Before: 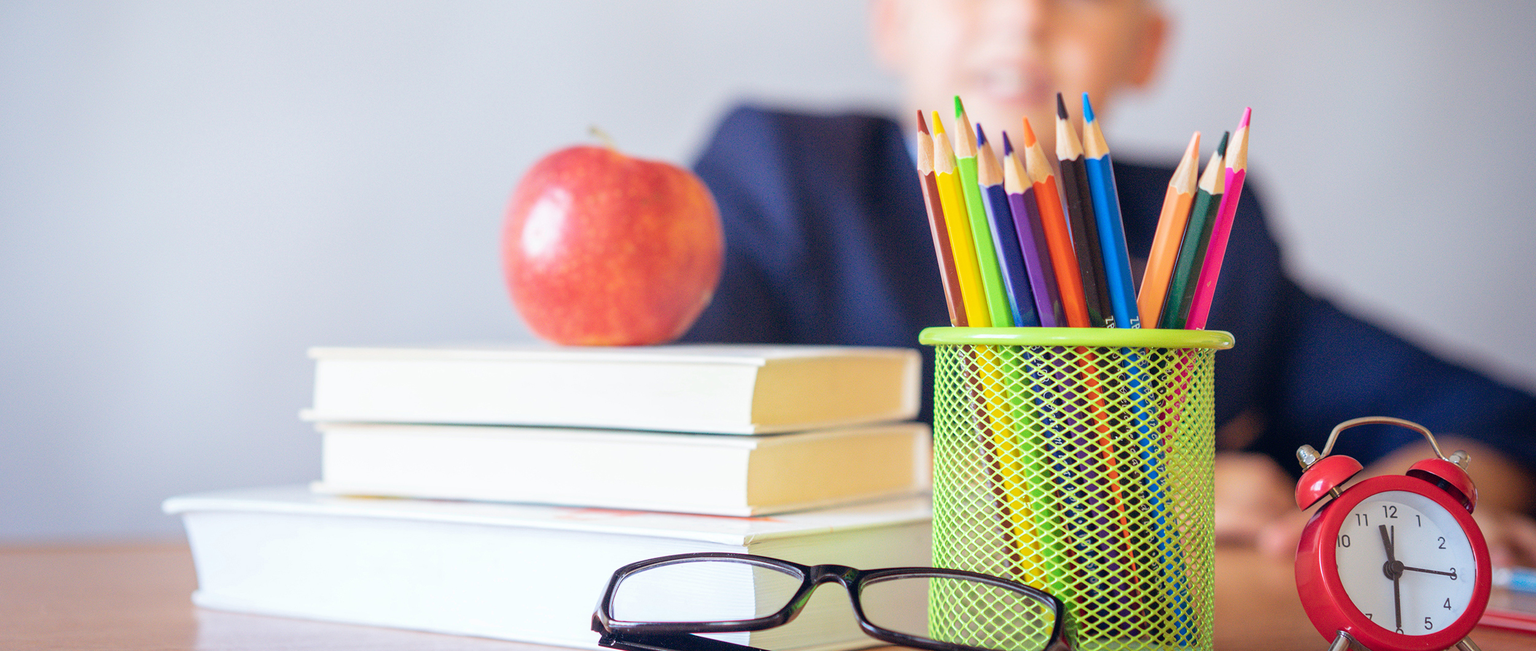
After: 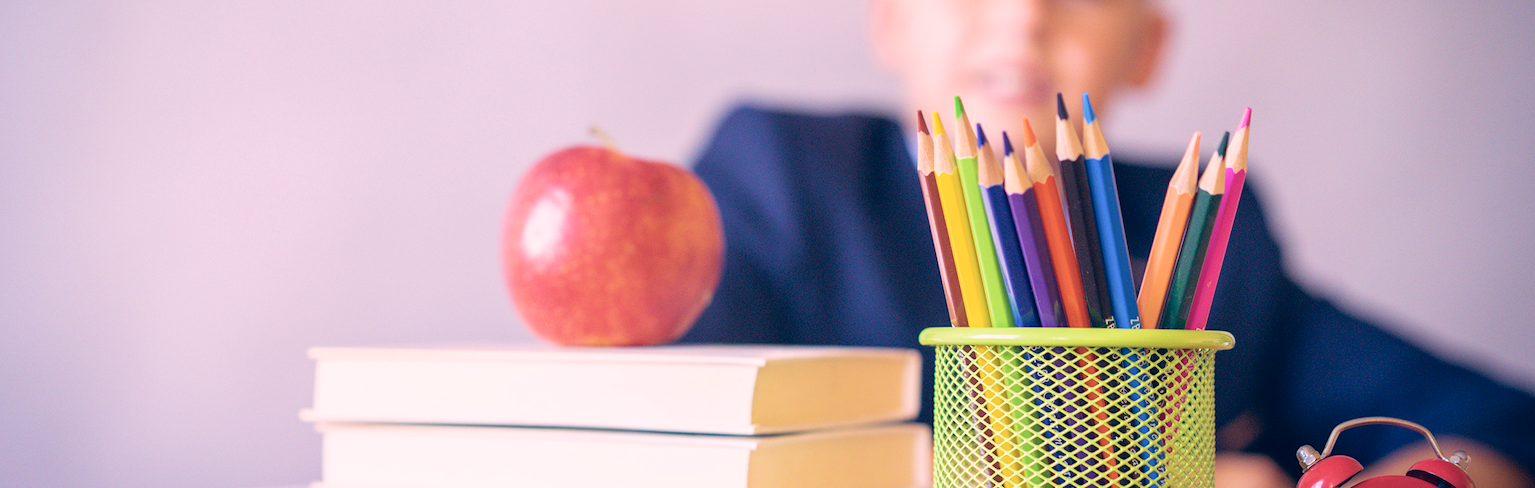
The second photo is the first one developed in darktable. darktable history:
color correction: highlights a* 14.46, highlights b* 5.85, shadows a* -5.53, shadows b* -15.24, saturation 0.85
velvia: on, module defaults
white balance: red 0.986, blue 1.01
crop: bottom 24.967%
